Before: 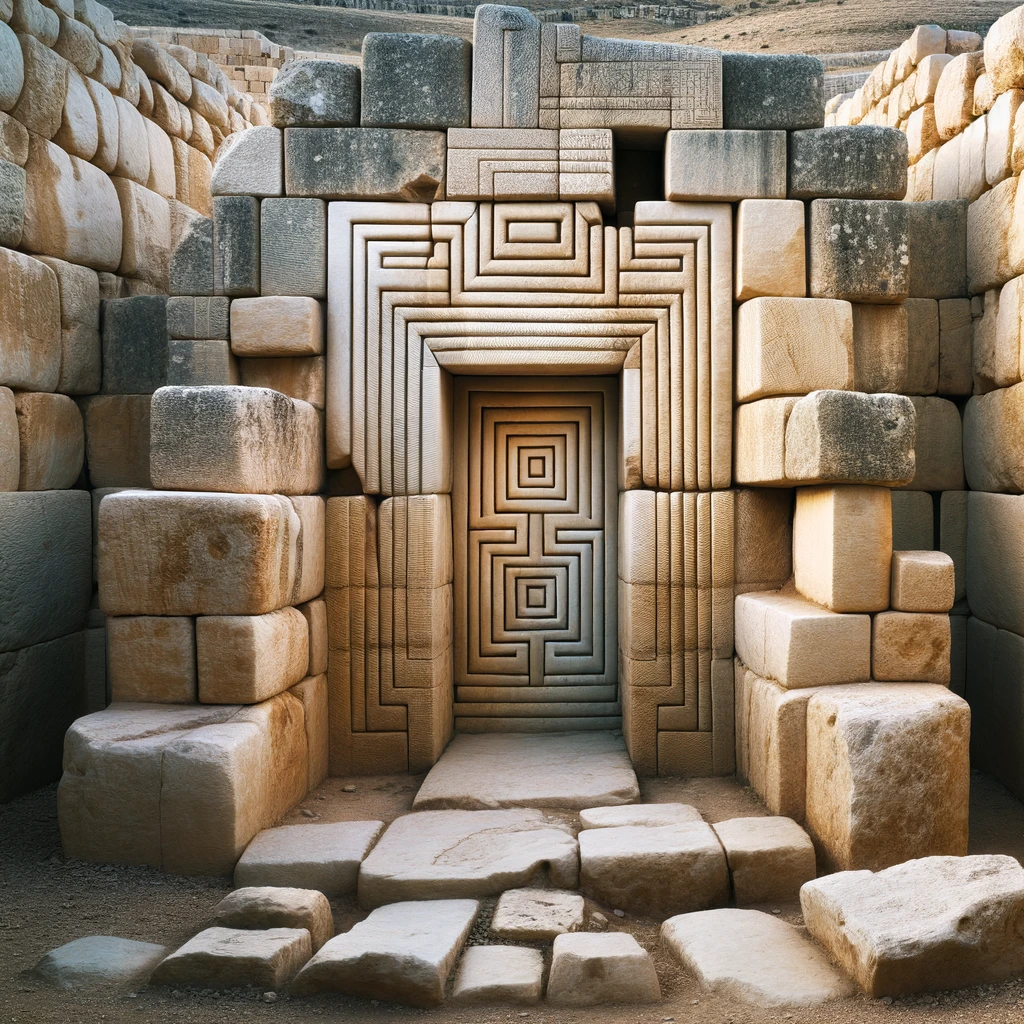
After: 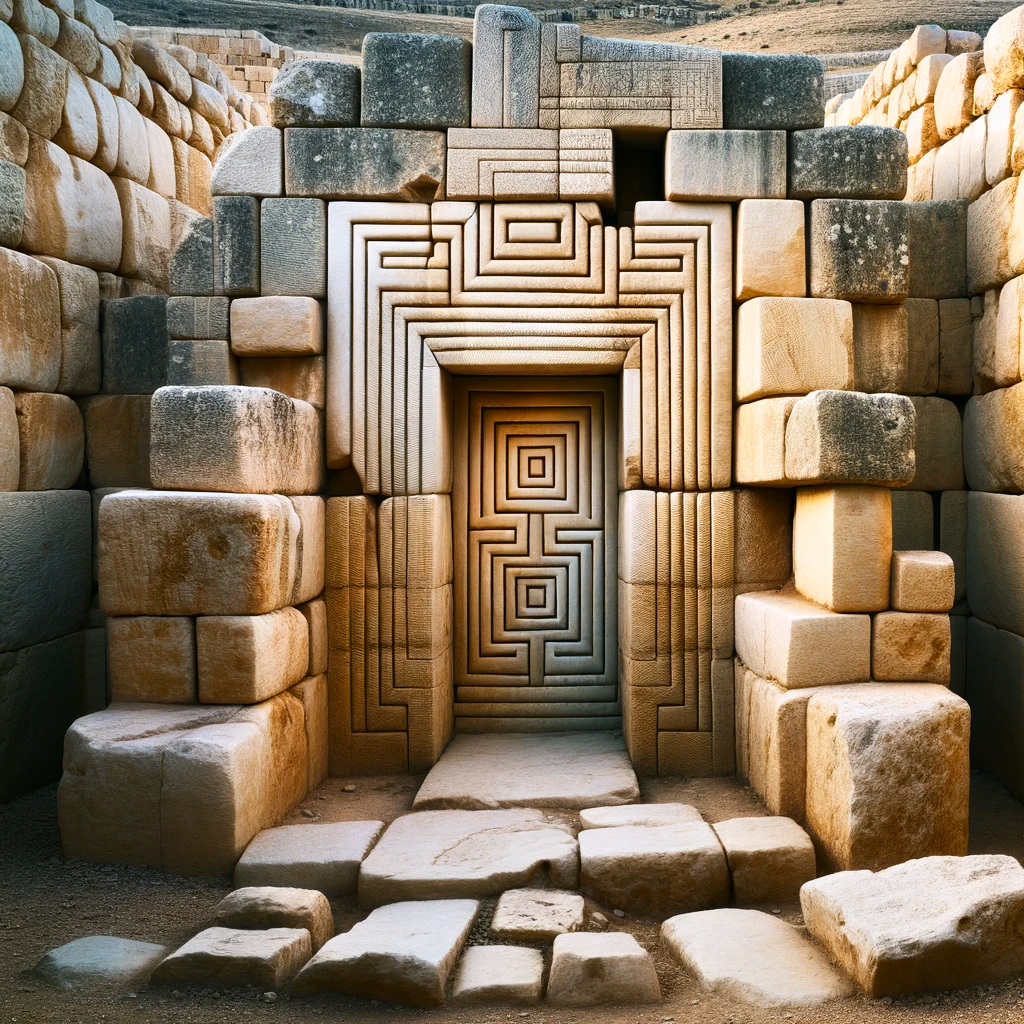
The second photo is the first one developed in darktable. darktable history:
contrast brightness saturation: contrast 0.175, saturation 0.303
